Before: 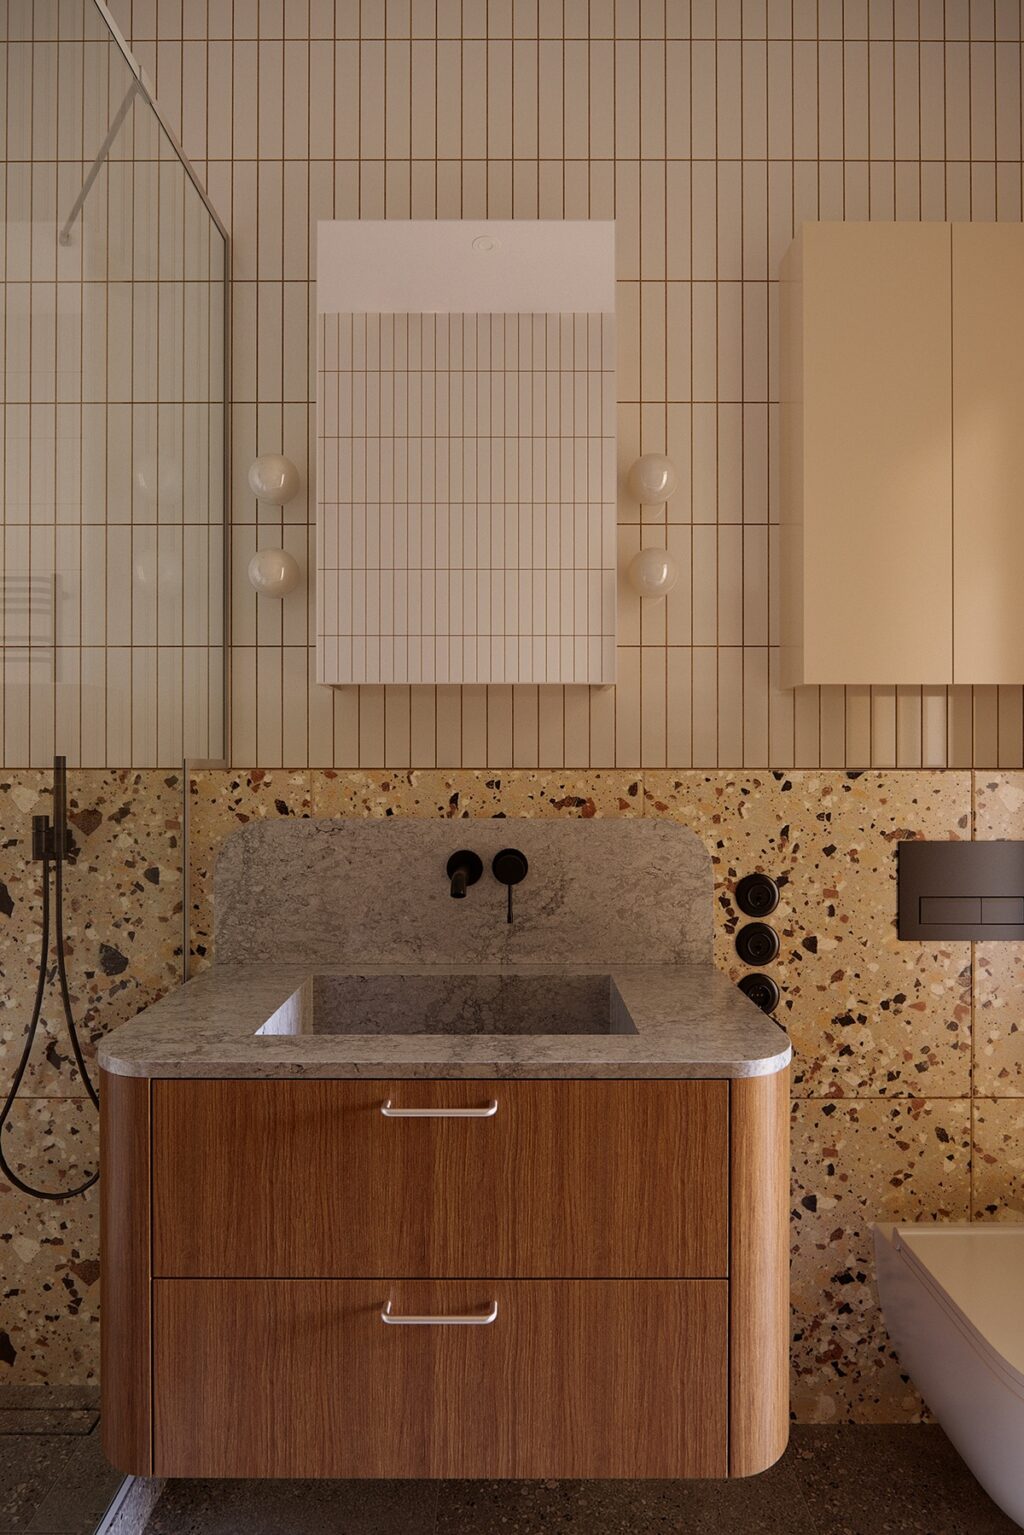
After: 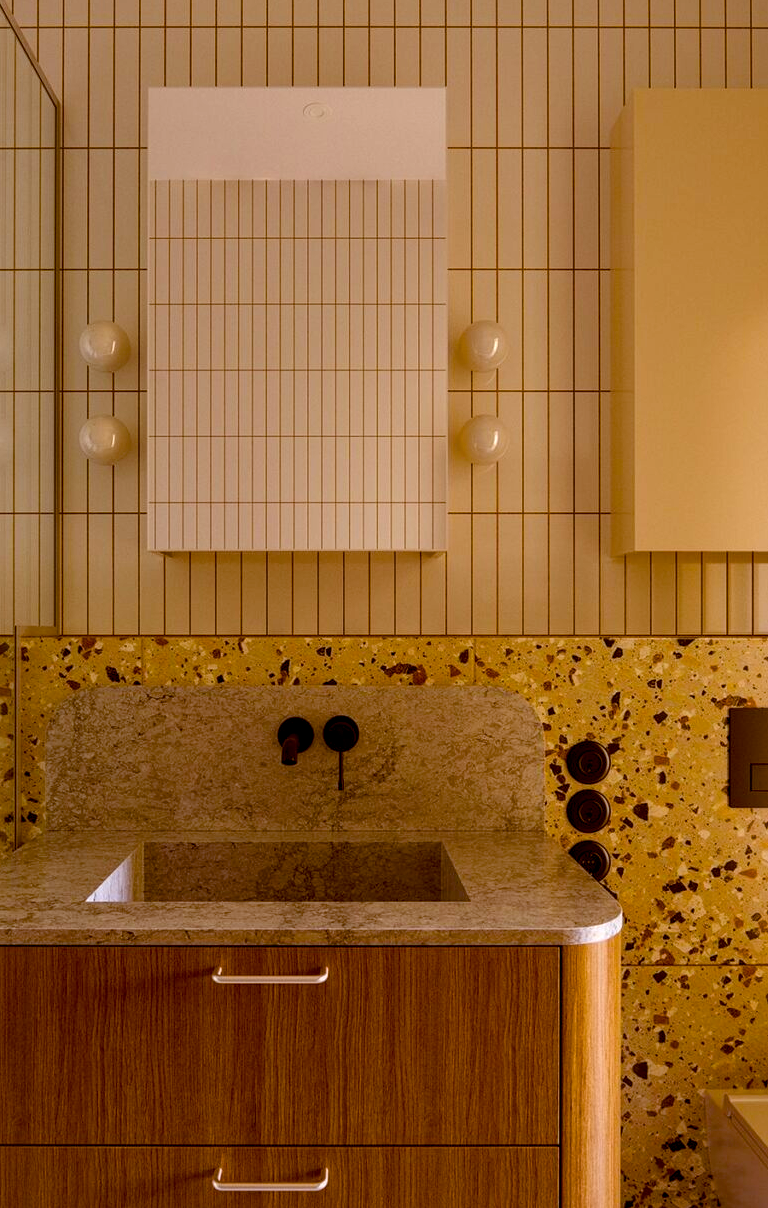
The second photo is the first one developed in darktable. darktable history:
local contrast: detail 130%
crop: left 16.571%, top 8.668%, right 8.367%, bottom 12.634%
color balance rgb: power › hue 326.08°, global offset › chroma 0.396%, global offset › hue 32.57°, linear chroma grading › global chroma 8.78%, perceptual saturation grading › global saturation 31.181%
color calibration: illuminant same as pipeline (D50), adaptation none (bypass), x 0.333, y 0.333, temperature 5014.62 K
